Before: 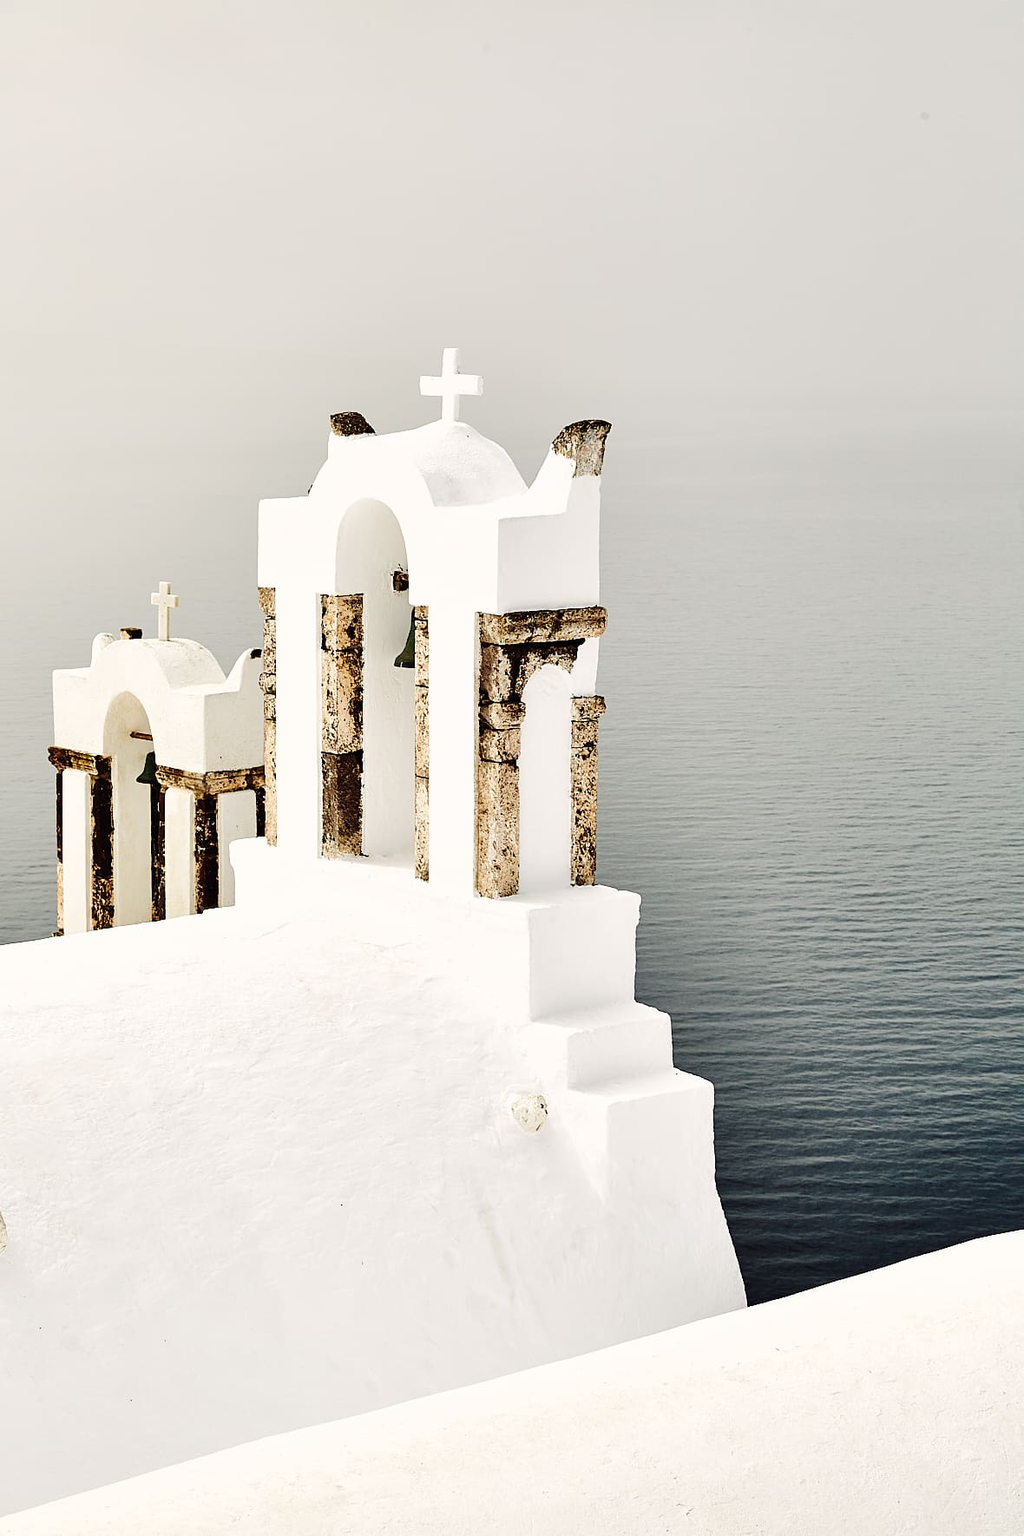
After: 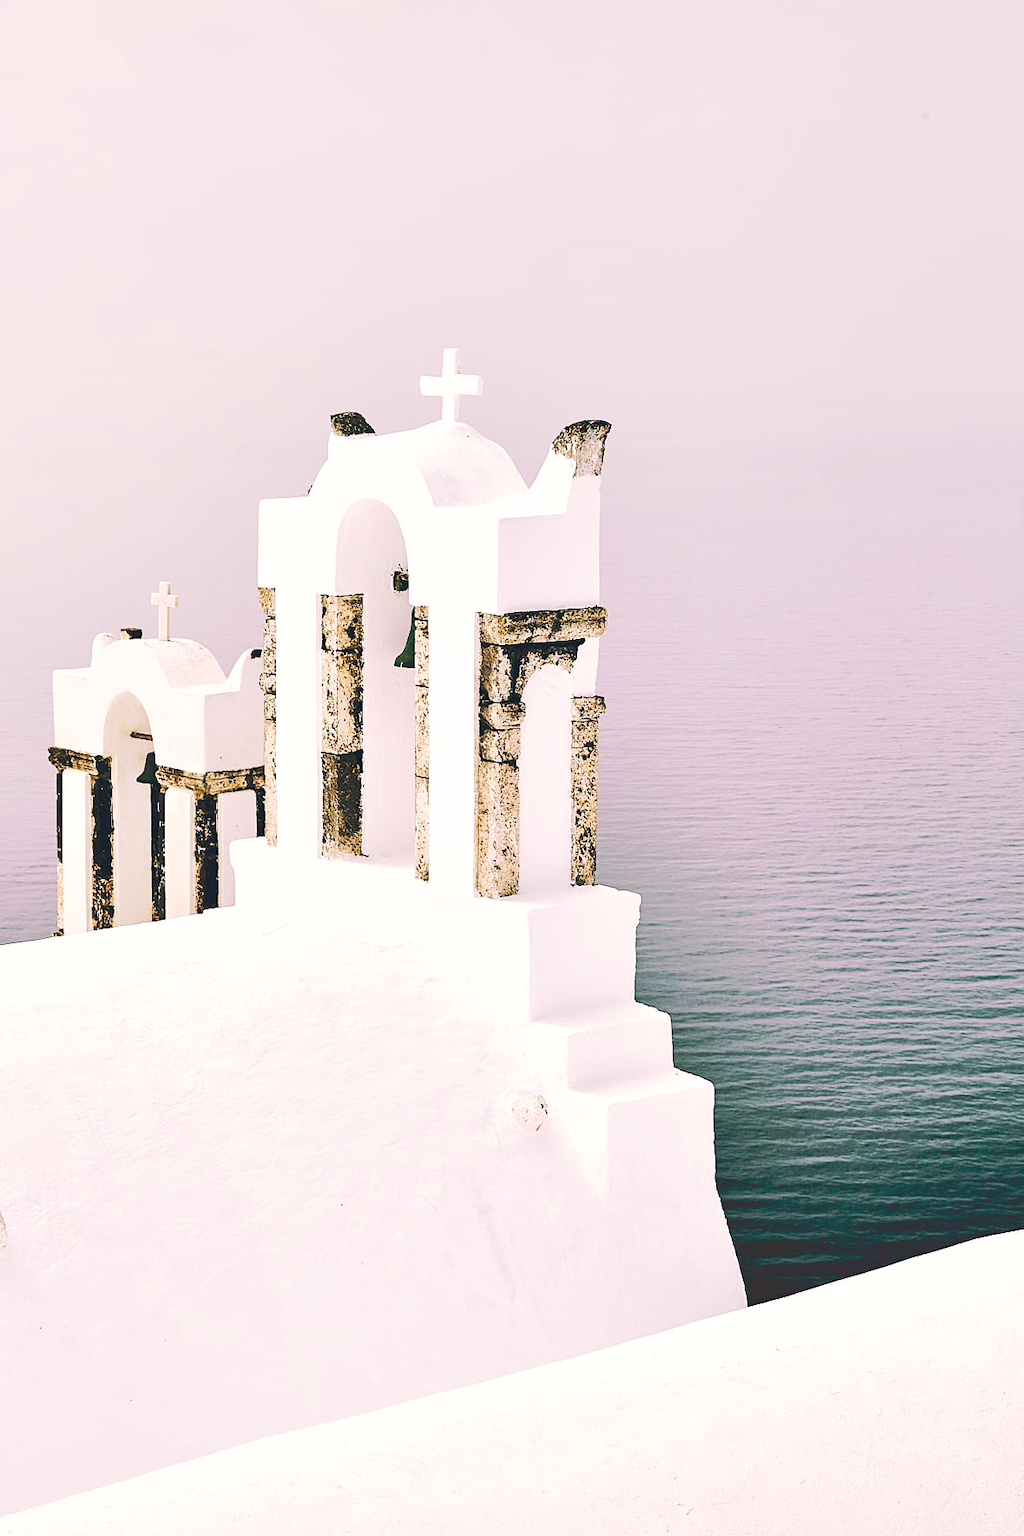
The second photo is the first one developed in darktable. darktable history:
tone curve: curves: ch0 [(0, 0) (0.003, 0.055) (0.011, 0.111) (0.025, 0.126) (0.044, 0.169) (0.069, 0.215) (0.1, 0.199) (0.136, 0.207) (0.177, 0.259) (0.224, 0.327) (0.277, 0.361) (0.335, 0.431) (0.399, 0.501) (0.468, 0.589) (0.543, 0.683) (0.623, 0.73) (0.709, 0.796) (0.801, 0.863) (0.898, 0.921) (1, 1)], preserve colors none
color look up table: target L [96.75, 94.82, 95.06, 85.75, 85.07, 89.06, 76.62, 62.62, 55.59, 63.74, 59.47, 31.8, 35.44, 26.27, 4, 200, 85, 77.48, 57.78, 68.11, 47.72, 47.73, 53.39, 45.71, 13.42, 95.22, 82.01, 73.29, 68.6, 66.88, 62.21, 58.55, 63.57, 59.87, 40.14, 44.02, 34, 40.55, 38.81, 36.05, 19.17, 17.1, 94.34, 86.06, 62.33, 55.88, 49.06, 52.49, 40.6], target a [-17.36, -14.01, -4.19, -101.22, -96.36, -37.69, -62.17, -50.37, -58.81, -33.83, -35.23, -14.56, -35.77, -16.89, -5.498, 0, 13.6, 34.45, 32.86, 12.96, 69.49, 72.85, 30.43, 26.96, 11.51, 5.494, 32.08, 16.15, 20.71, -7.48, 67.75, 80.59, 37.72, 42.19, 18.96, -1.983, 40.65, 1.717, 55.27, 53.1, 6.552, 11.24, -4.157, -67.92, -29.8, -25.17, -1.742, -15.24, -15.79], target b [107.45, 76.03, 20.68, 92.21, 52.26, 30.55, -22.44, 7.373, 59.61, 21.02, 56.7, 34.49, 25.75, 12.4, 0.914, 0, 38.1, 3.526, 65.62, 36.48, 58.38, 35.09, 24.31, 49.11, 15.87, -5.827, -26.53, -9.442, -41.07, -51.44, -29.33, -63.35, -18.48, -54.98, -92.67, -1.594, -103.9, -24, -6.245, -58.13, -14.89, -42.34, -5.371, -20.79, -57.54, -41.07, -60.83, -23.2, -14.02], num patches 49
